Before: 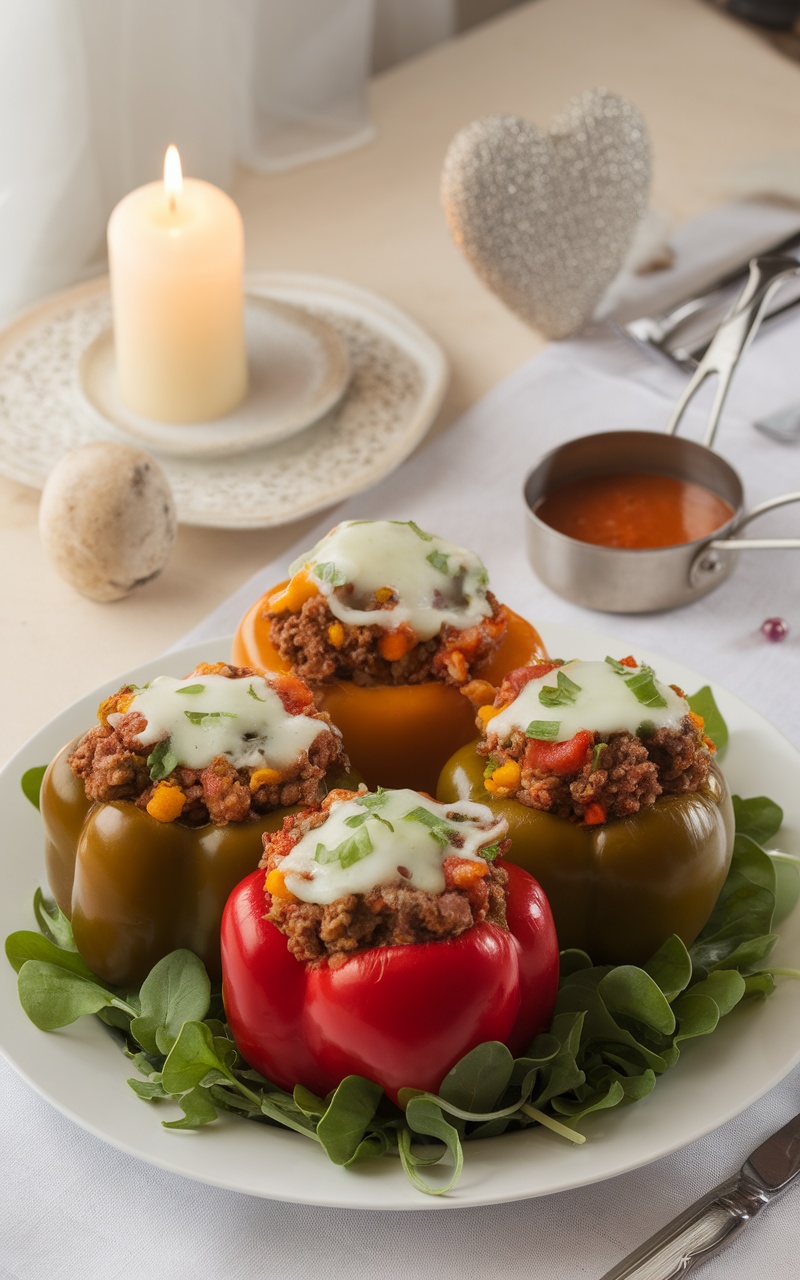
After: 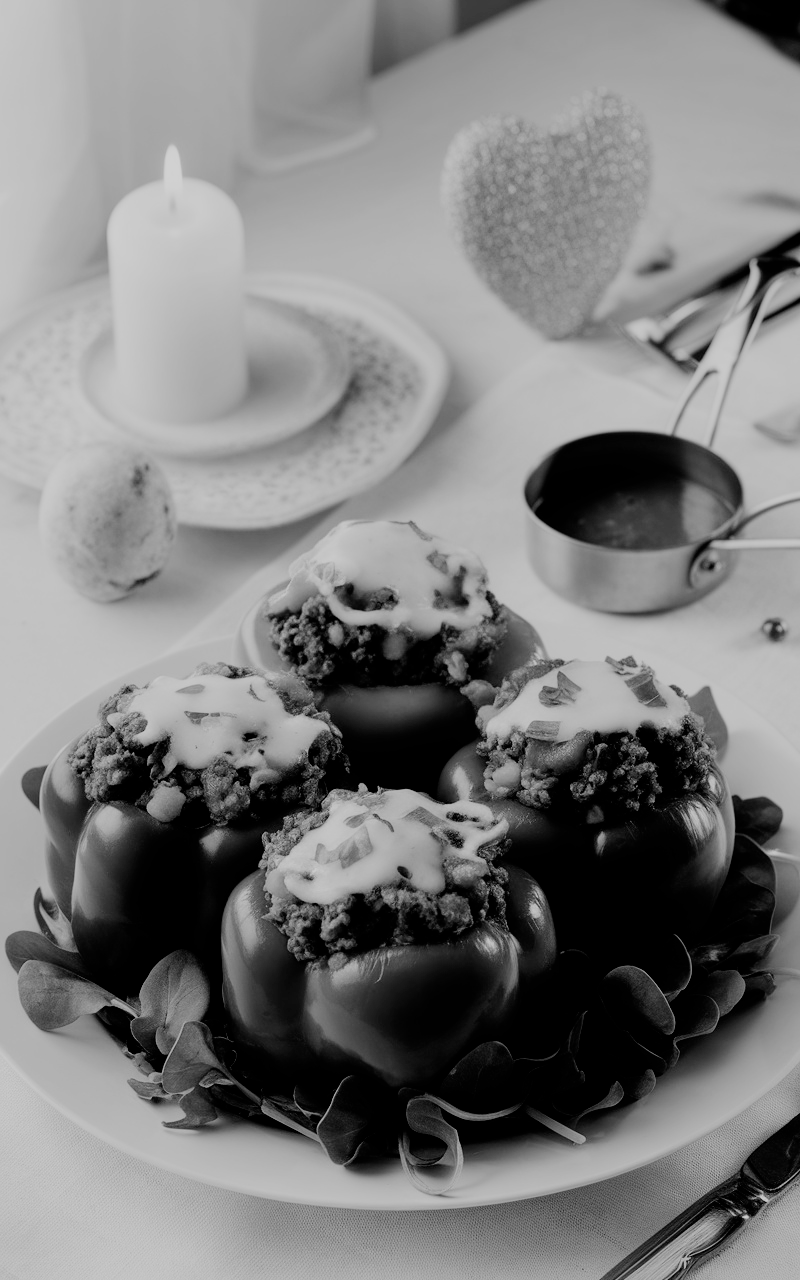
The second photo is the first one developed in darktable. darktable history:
filmic rgb: black relative exposure -3.21 EV, white relative exposure 7.02 EV, hardness 1.46, contrast 1.35
color calibration: output gray [0.267, 0.423, 0.261, 0], illuminant same as pipeline (D50), adaptation none (bypass)
monochrome: on, module defaults
